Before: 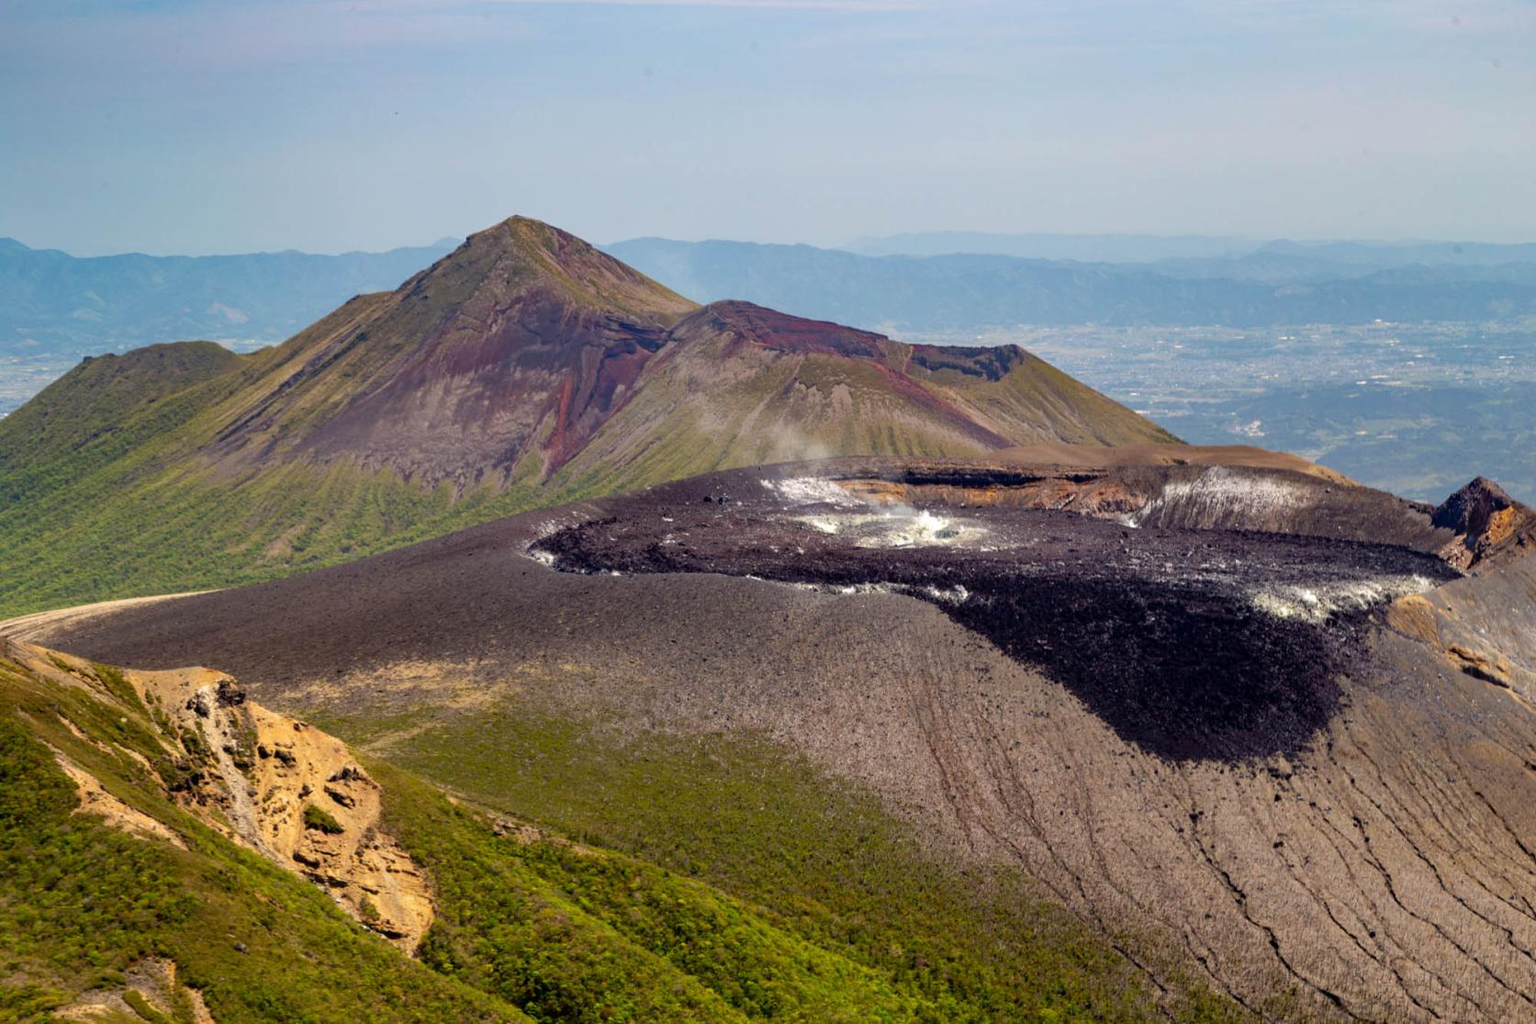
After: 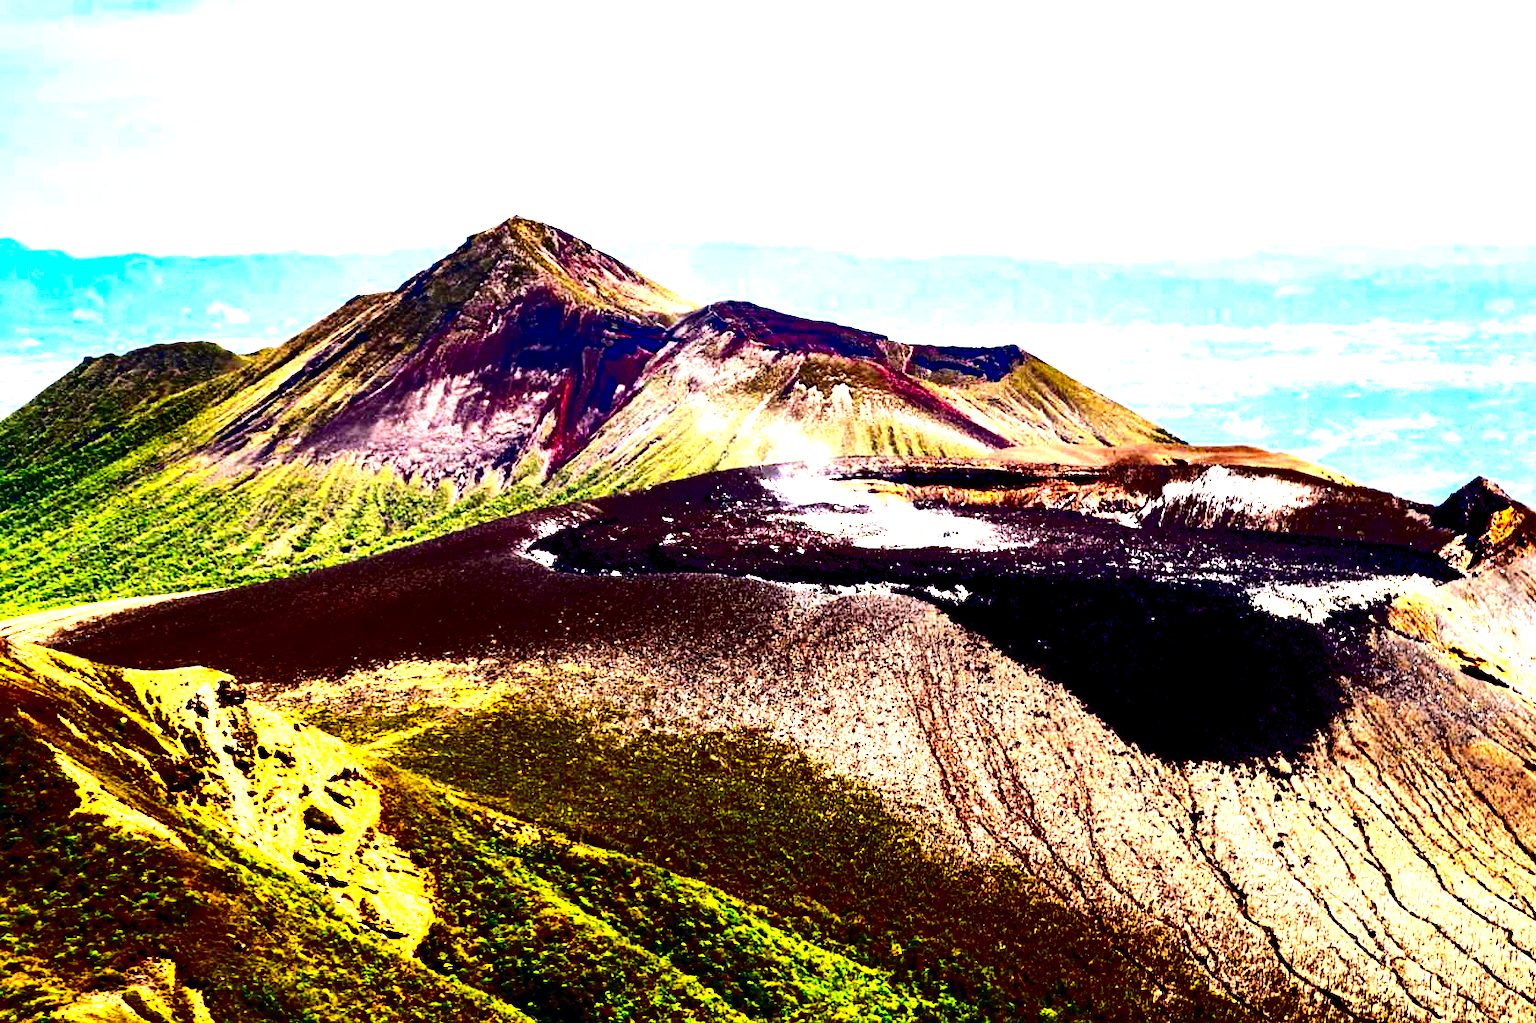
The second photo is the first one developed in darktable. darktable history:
filmic rgb: black relative exposure -7.78 EV, white relative exposure 4.42 EV, target black luminance 0%, hardness 3.76, latitude 50.81%, contrast 1.071, highlights saturation mix 9.78%, shadows ↔ highlights balance -0.228%
exposure: exposure 0.558 EV, compensate exposure bias true, compensate highlight preservation false
contrast brightness saturation: contrast 0.757, brightness -0.98, saturation 0.992
levels: levels [0, 0.352, 0.703]
tone equalizer: -8 EV -0.424 EV, -7 EV -0.409 EV, -6 EV -0.366 EV, -5 EV -0.209 EV, -3 EV 0.211 EV, -2 EV 0.332 EV, -1 EV 0.39 EV, +0 EV 0.389 EV
